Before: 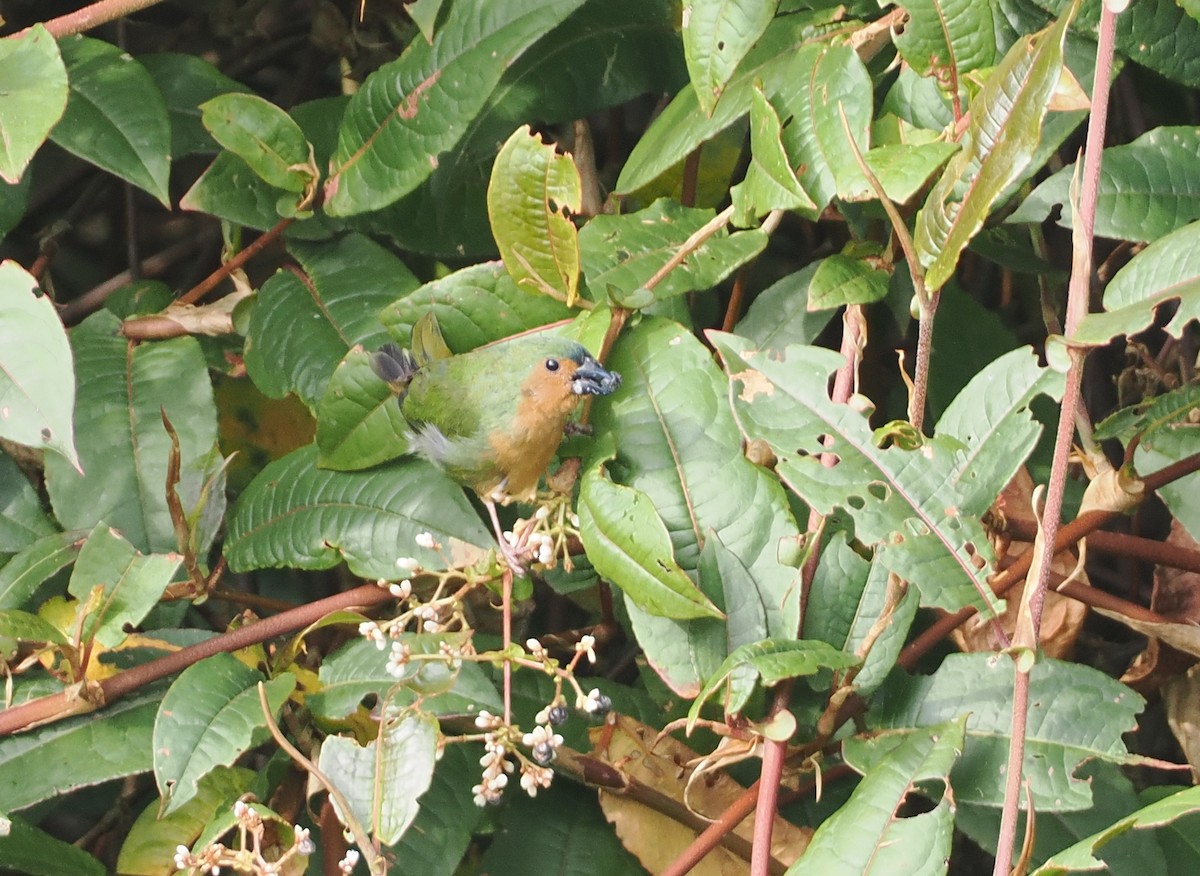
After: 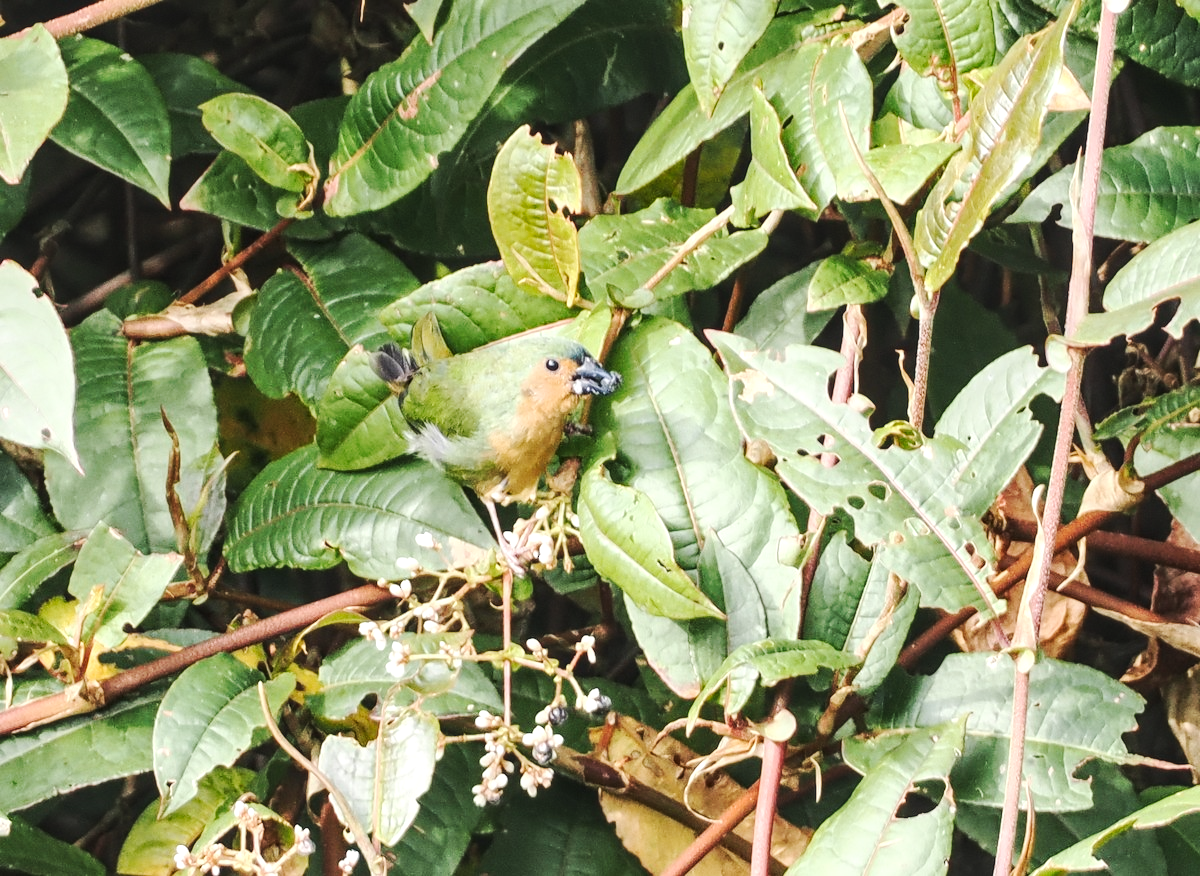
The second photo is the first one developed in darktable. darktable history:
local contrast: on, module defaults
tone curve: curves: ch0 [(0, 0.02) (0.063, 0.058) (0.262, 0.243) (0.447, 0.468) (0.544, 0.596) (0.805, 0.823) (1, 0.952)]; ch1 [(0, 0) (0.339, 0.31) (0.417, 0.401) (0.452, 0.455) (0.482, 0.483) (0.502, 0.499) (0.517, 0.506) (0.55, 0.542) (0.588, 0.604) (0.729, 0.782) (1, 1)]; ch2 [(0, 0) (0.346, 0.34) (0.431, 0.45) (0.485, 0.487) (0.5, 0.496) (0.527, 0.526) (0.56, 0.574) (0.613, 0.642) (0.679, 0.703) (1, 1)], preserve colors none
tone equalizer: -8 EV -0.778 EV, -7 EV -0.692 EV, -6 EV -0.624 EV, -5 EV -0.416 EV, -3 EV 0.374 EV, -2 EV 0.6 EV, -1 EV 0.689 EV, +0 EV 0.749 EV, edges refinement/feathering 500, mask exposure compensation -1.57 EV, preserve details no
